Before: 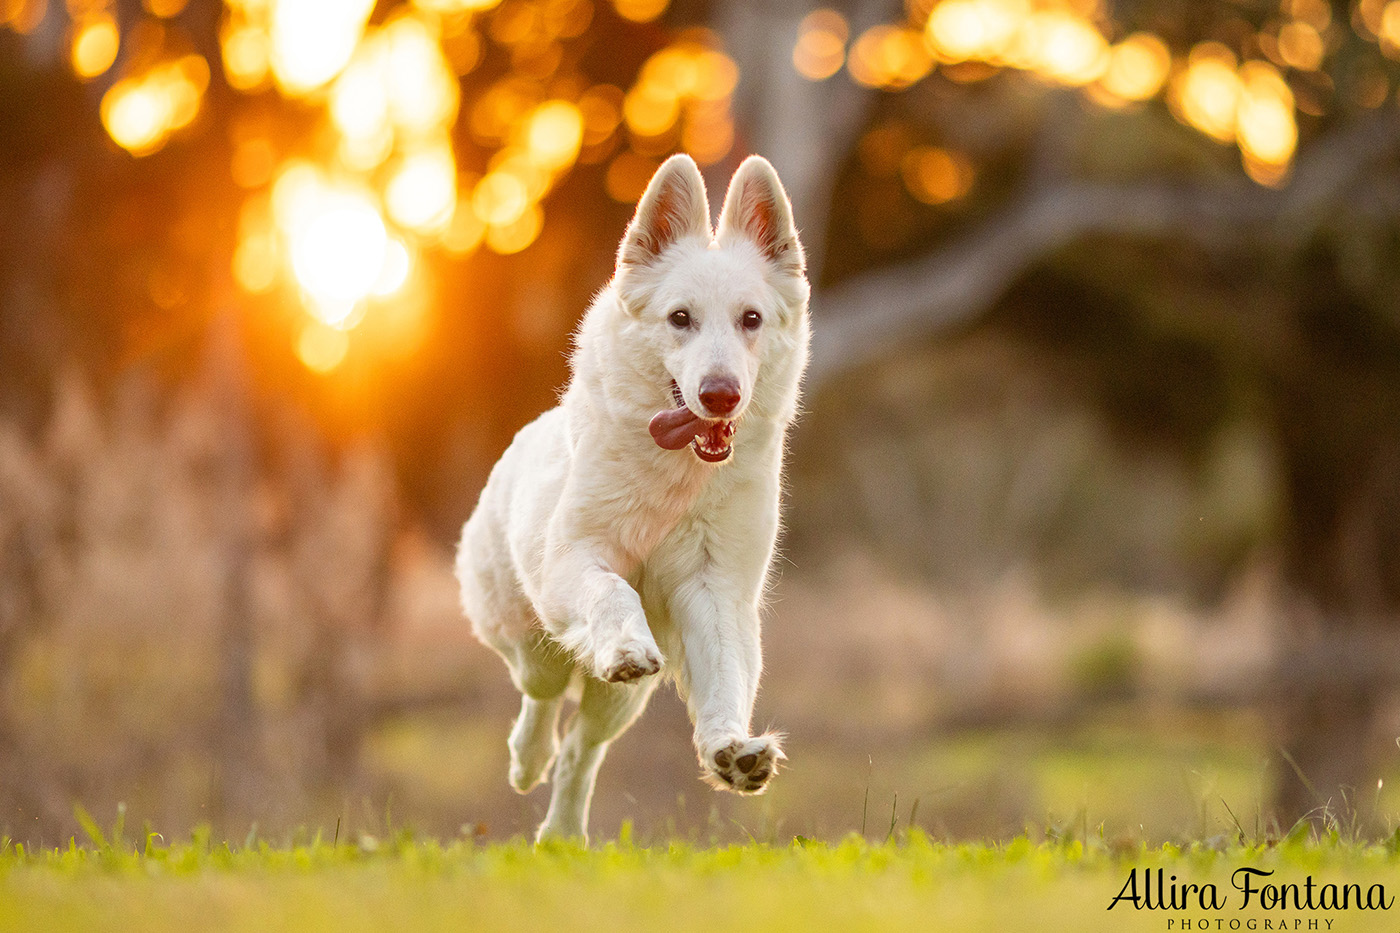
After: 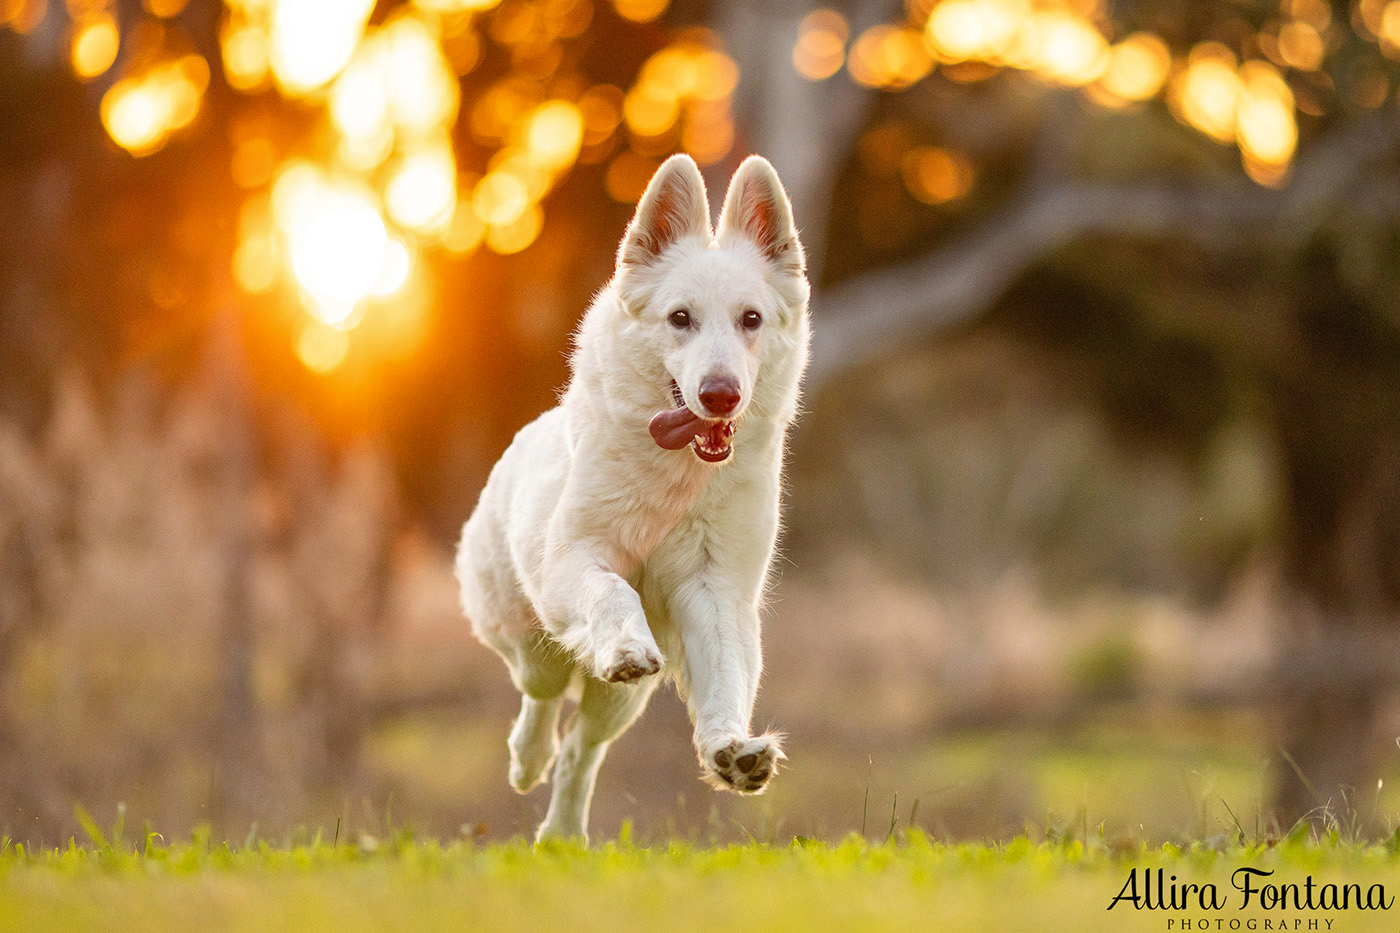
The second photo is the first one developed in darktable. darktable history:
shadows and highlights: shadows 29.79, highlights -30.42, low approximation 0.01, soften with gaussian
